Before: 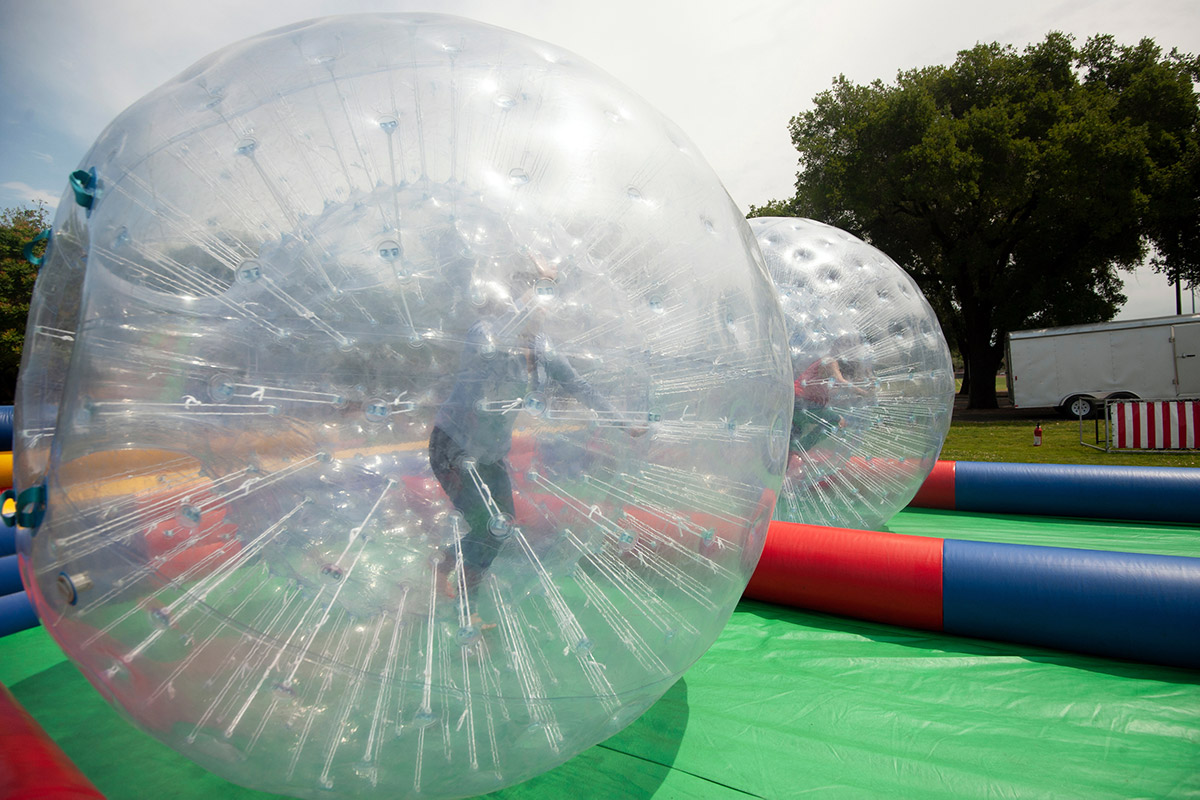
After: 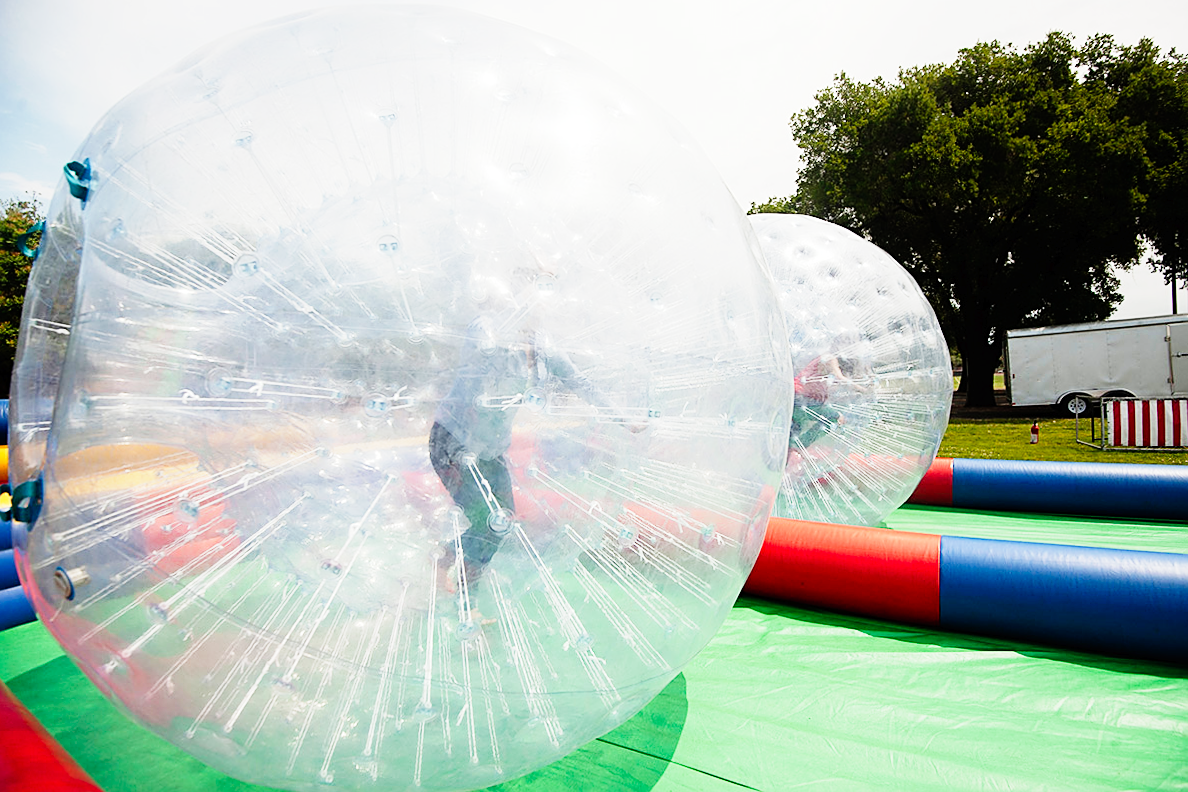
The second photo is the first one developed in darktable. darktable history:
sharpen: on, module defaults
base curve: curves: ch0 [(0, 0) (0, 0.001) (0.001, 0.001) (0.004, 0.002) (0.007, 0.004) (0.015, 0.013) (0.033, 0.045) (0.052, 0.096) (0.075, 0.17) (0.099, 0.241) (0.163, 0.42) (0.219, 0.55) (0.259, 0.616) (0.327, 0.722) (0.365, 0.765) (0.522, 0.873) (0.547, 0.881) (0.689, 0.919) (0.826, 0.952) (1, 1)], preserve colors none
rotate and perspective: rotation 0.174°, lens shift (vertical) 0.013, lens shift (horizontal) 0.019, shear 0.001, automatic cropping original format, crop left 0.007, crop right 0.991, crop top 0.016, crop bottom 0.997
